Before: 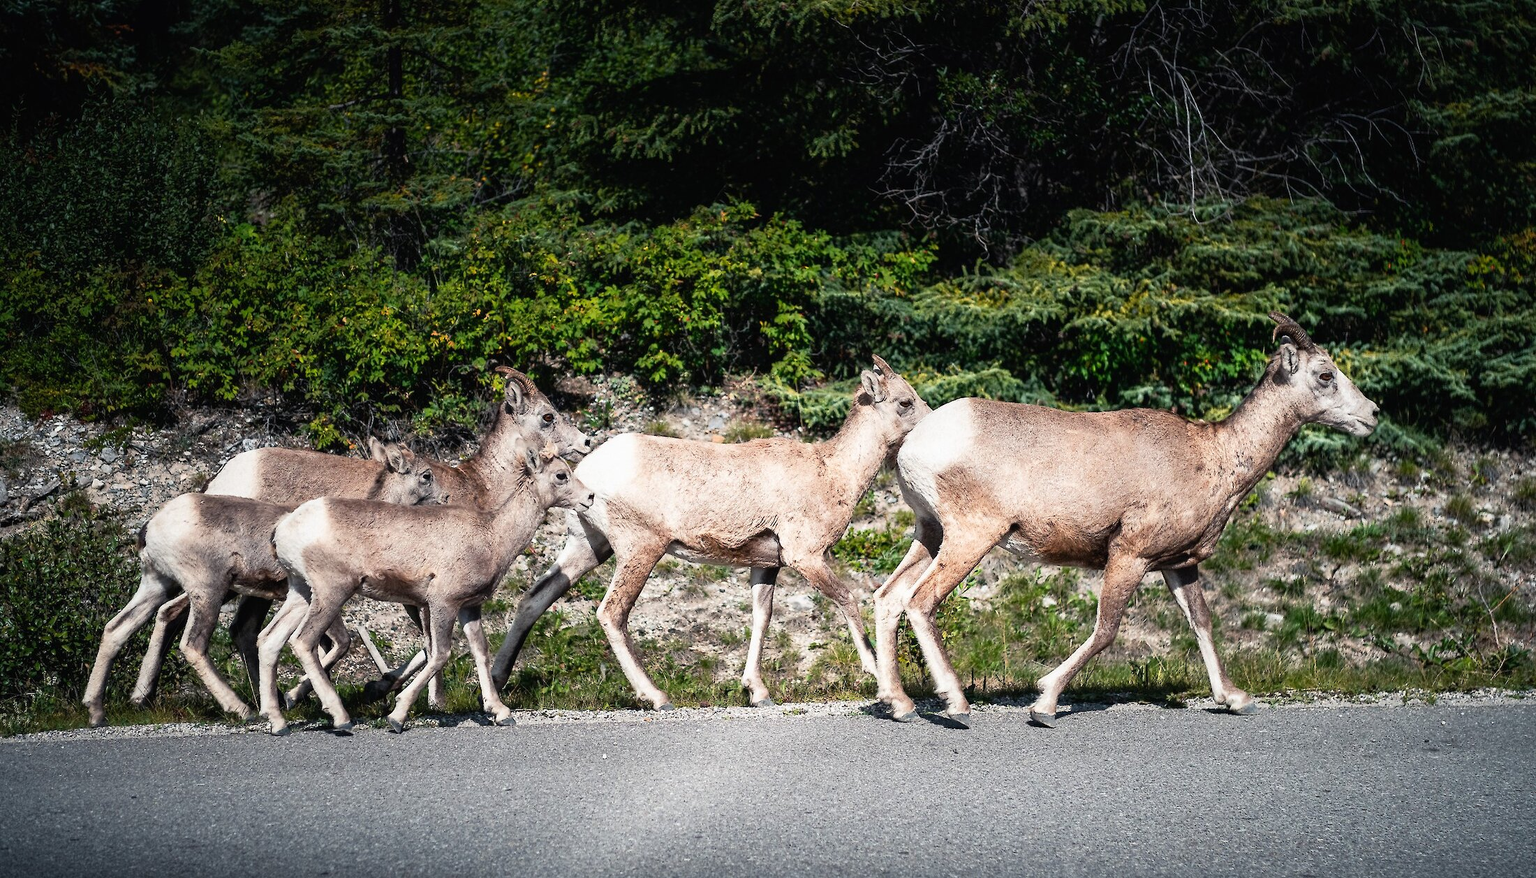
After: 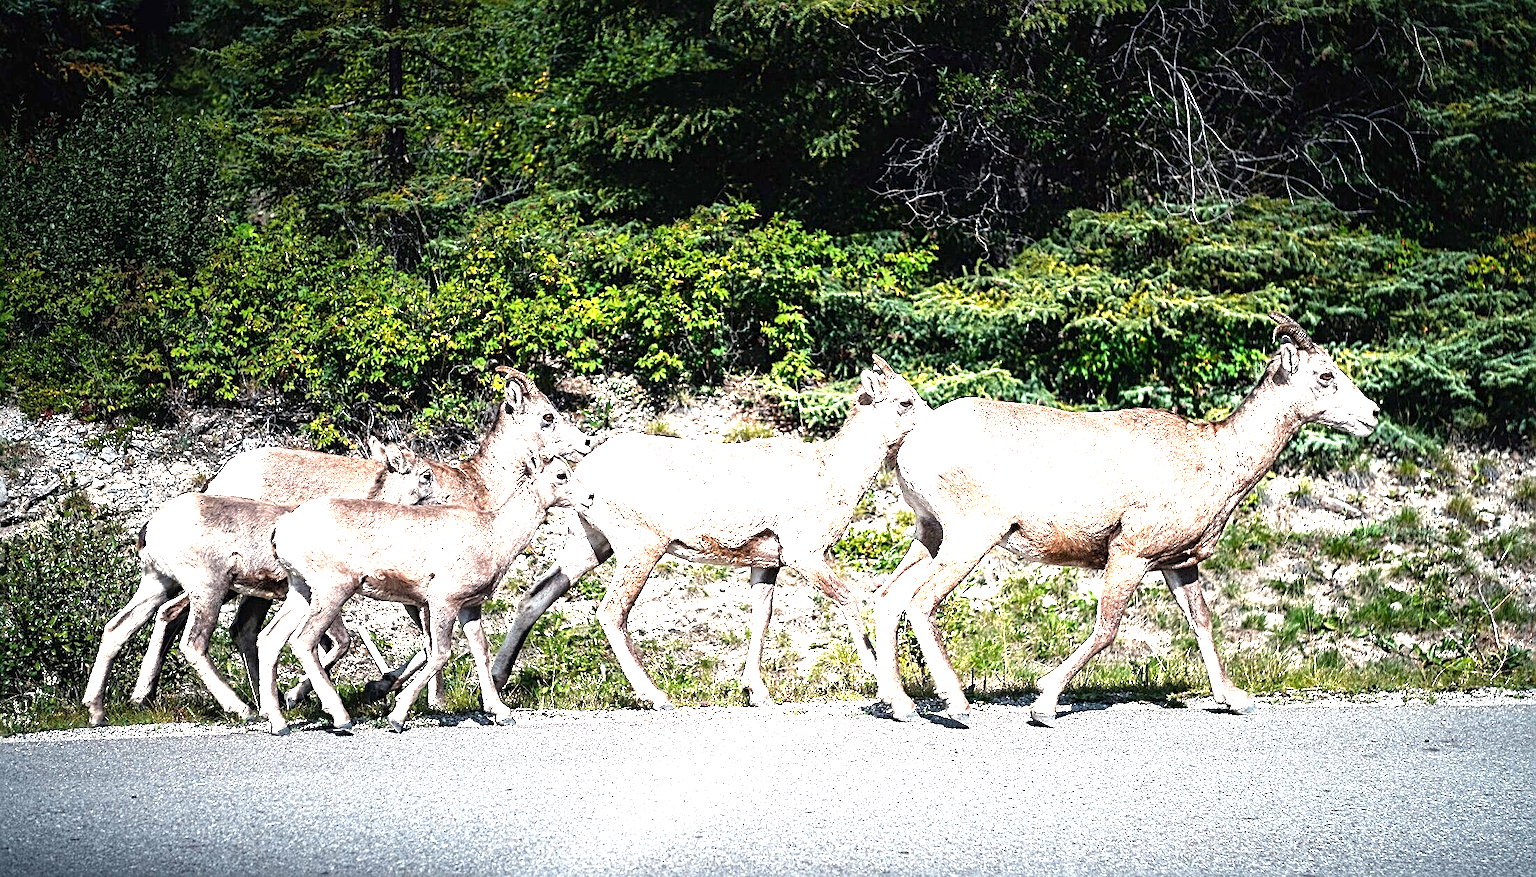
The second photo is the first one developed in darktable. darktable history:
sharpen: radius 2.543, amount 0.636
exposure: black level correction 0.001, exposure 1.646 EV, compensate exposure bias true, compensate highlight preservation false
